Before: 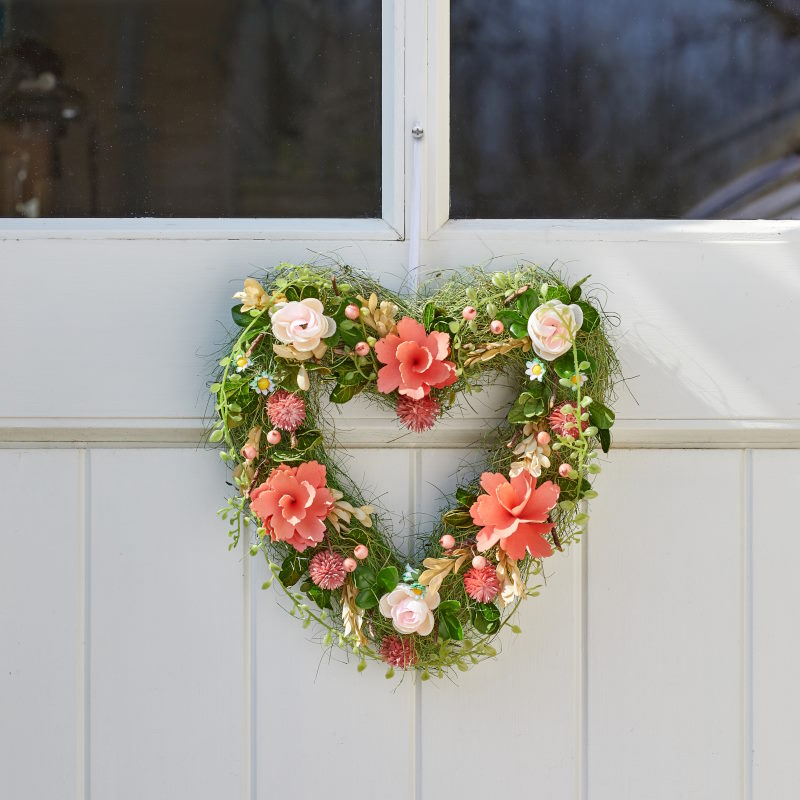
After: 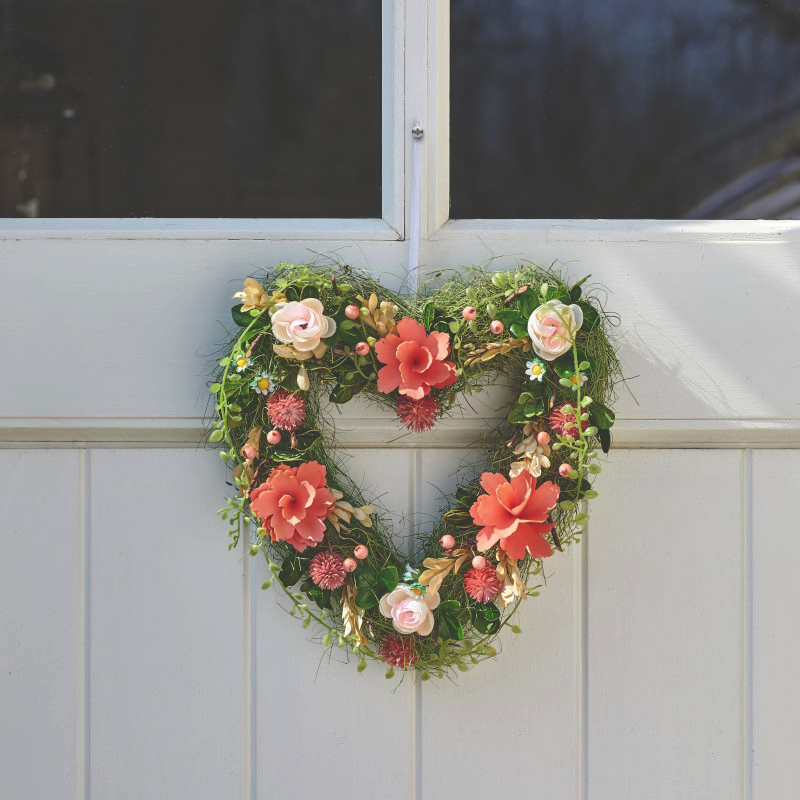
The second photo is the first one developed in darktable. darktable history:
rgb curve: curves: ch0 [(0, 0.186) (0.314, 0.284) (0.775, 0.708) (1, 1)], compensate middle gray true, preserve colors none
